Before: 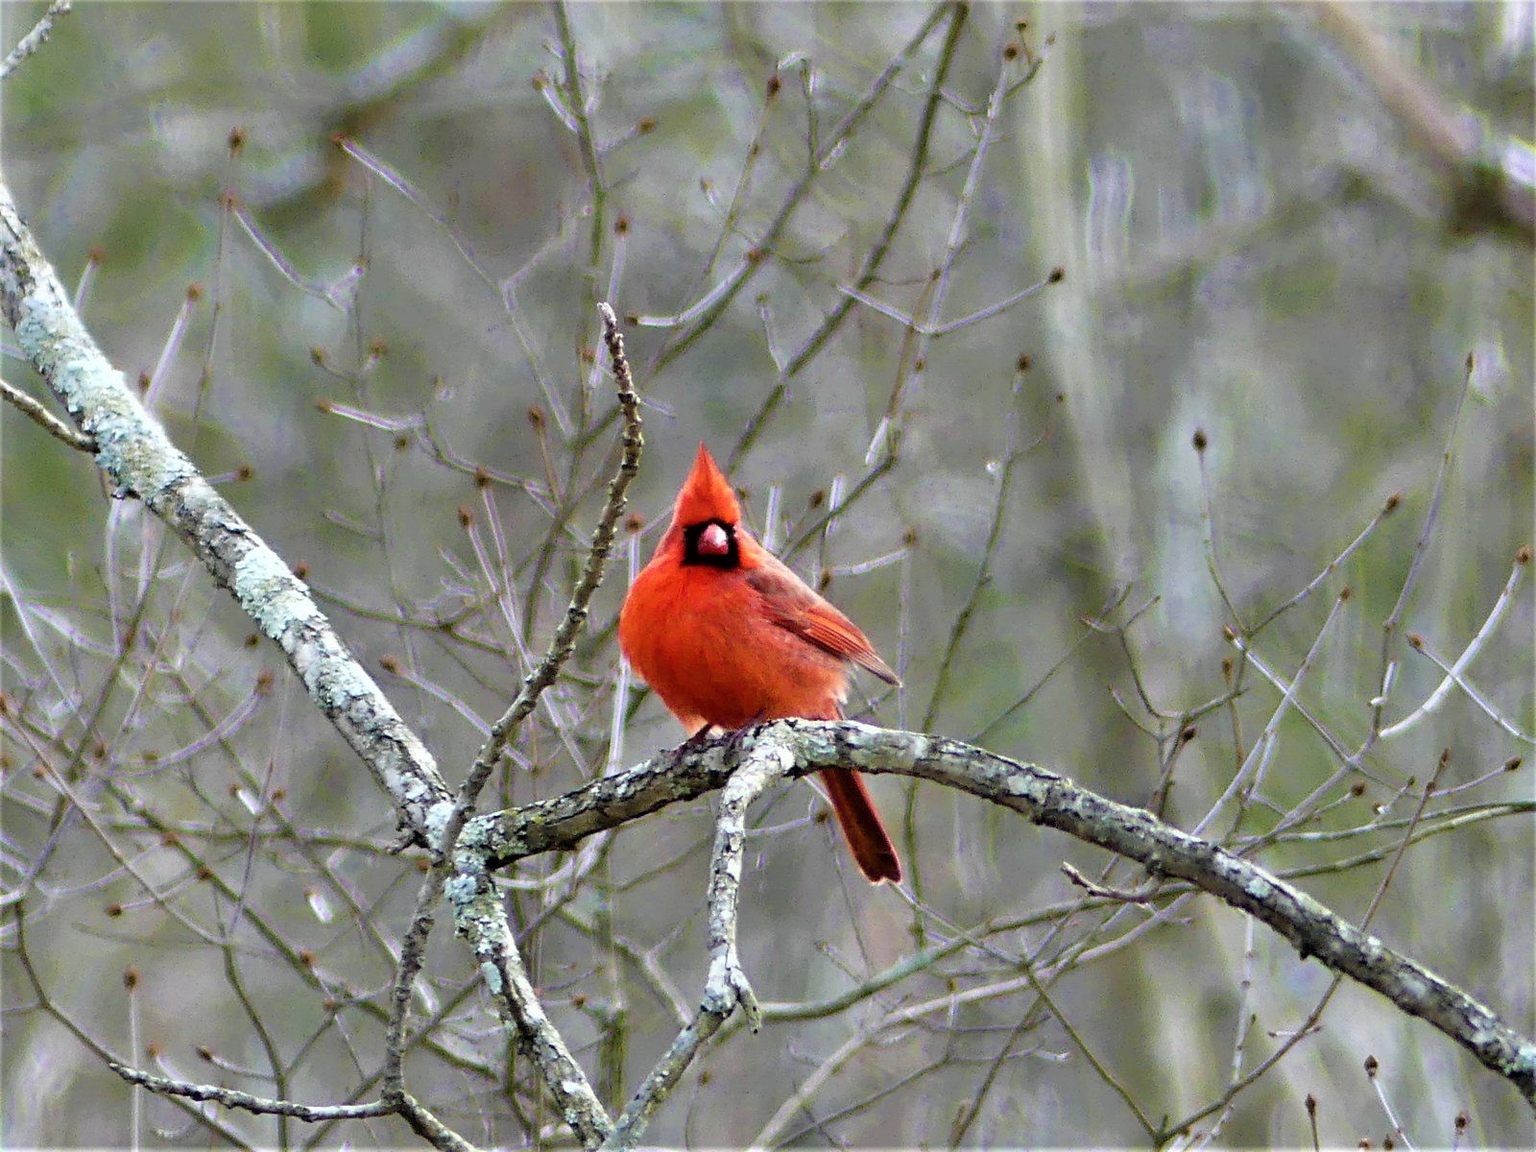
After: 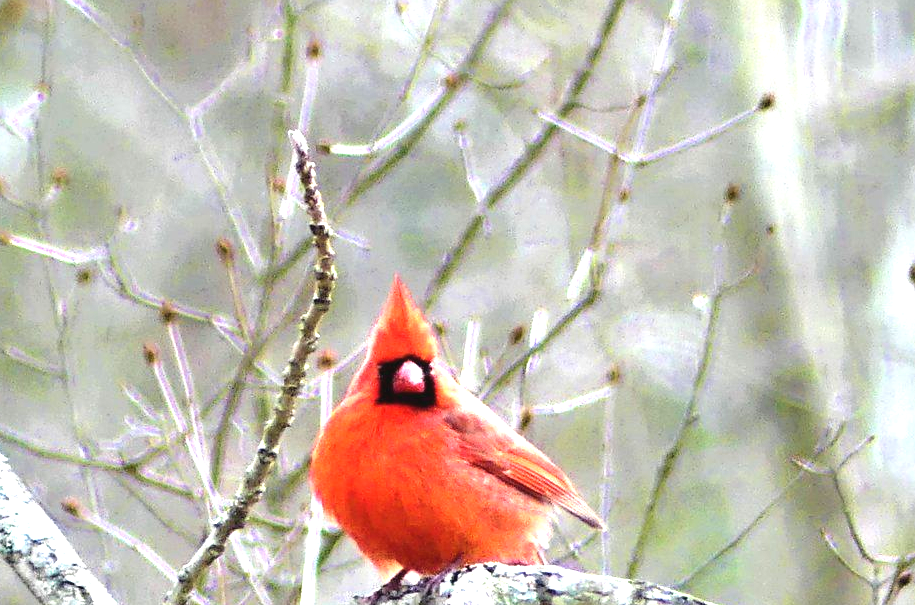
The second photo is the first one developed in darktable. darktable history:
crop: left 20.932%, top 15.471%, right 21.848%, bottom 34.081%
exposure: black level correction -0.002, exposure 1.35 EV, compensate highlight preservation false
